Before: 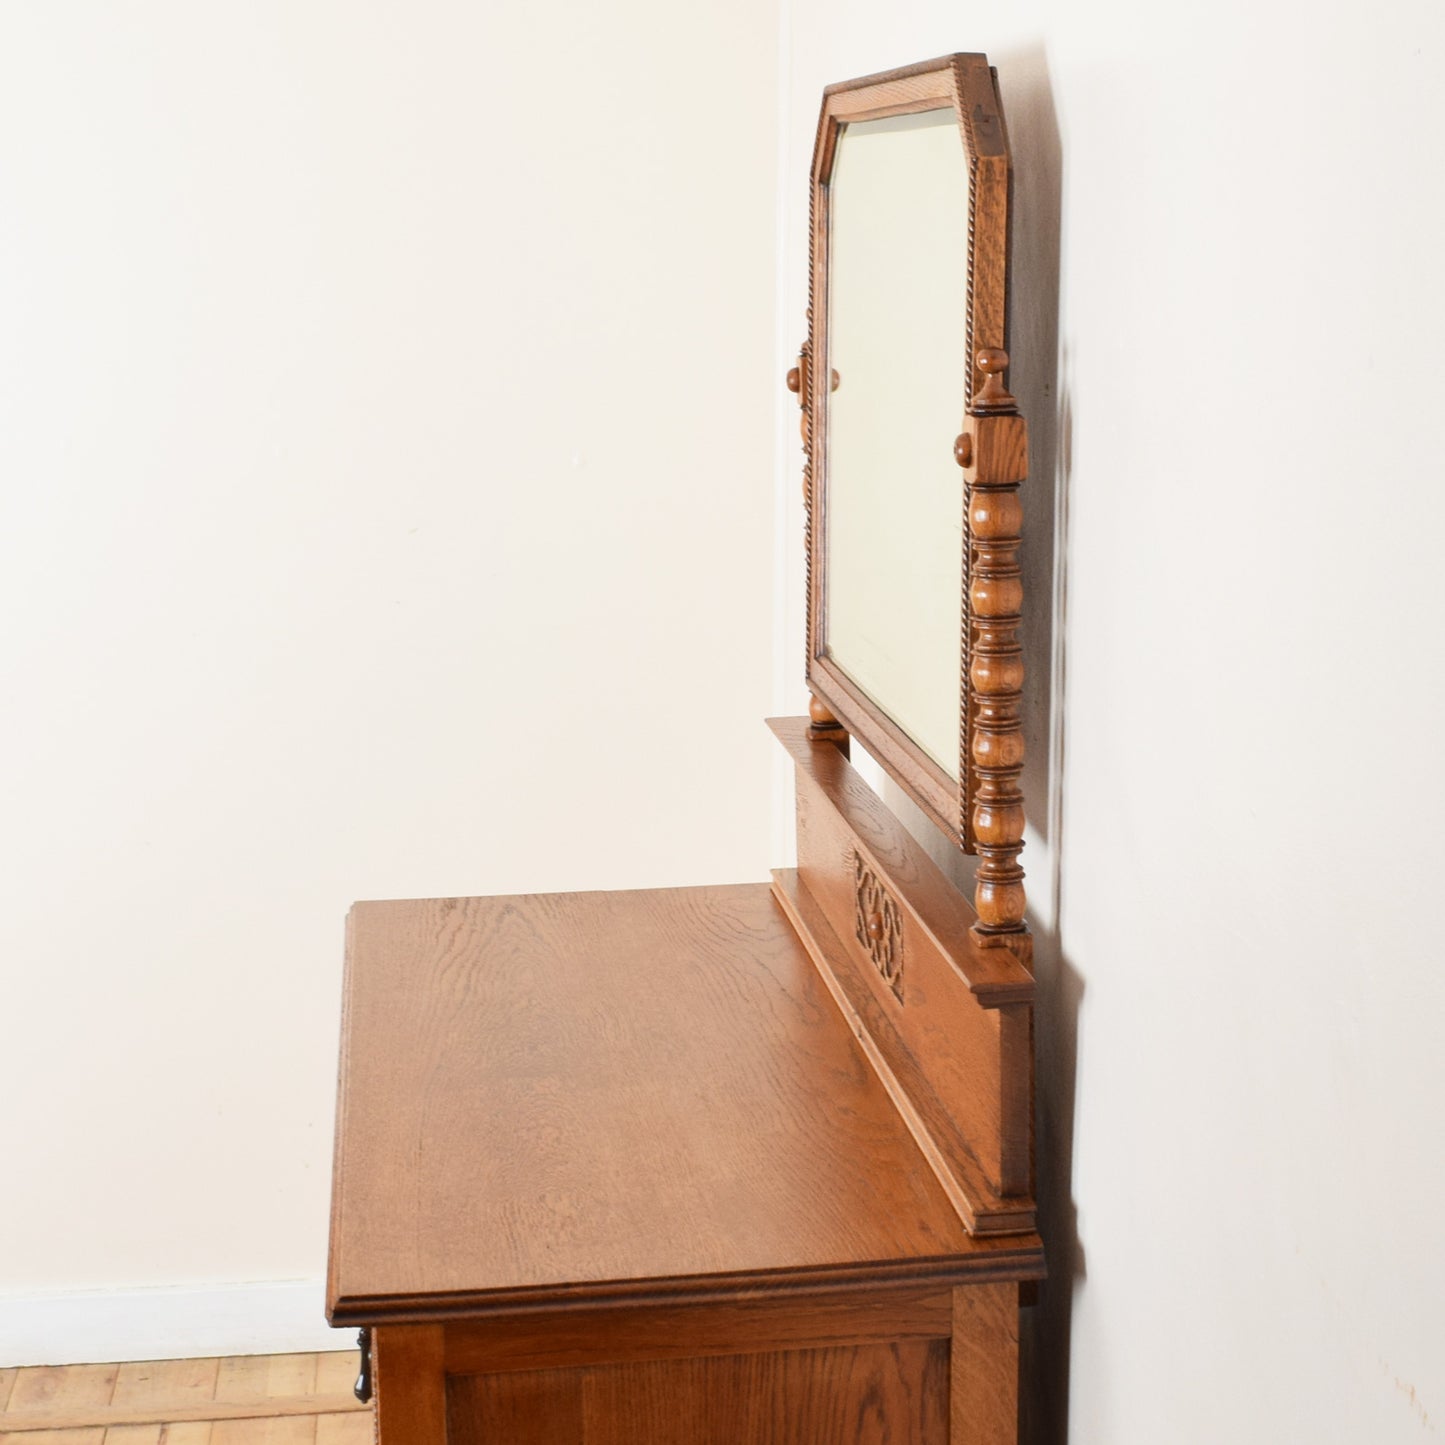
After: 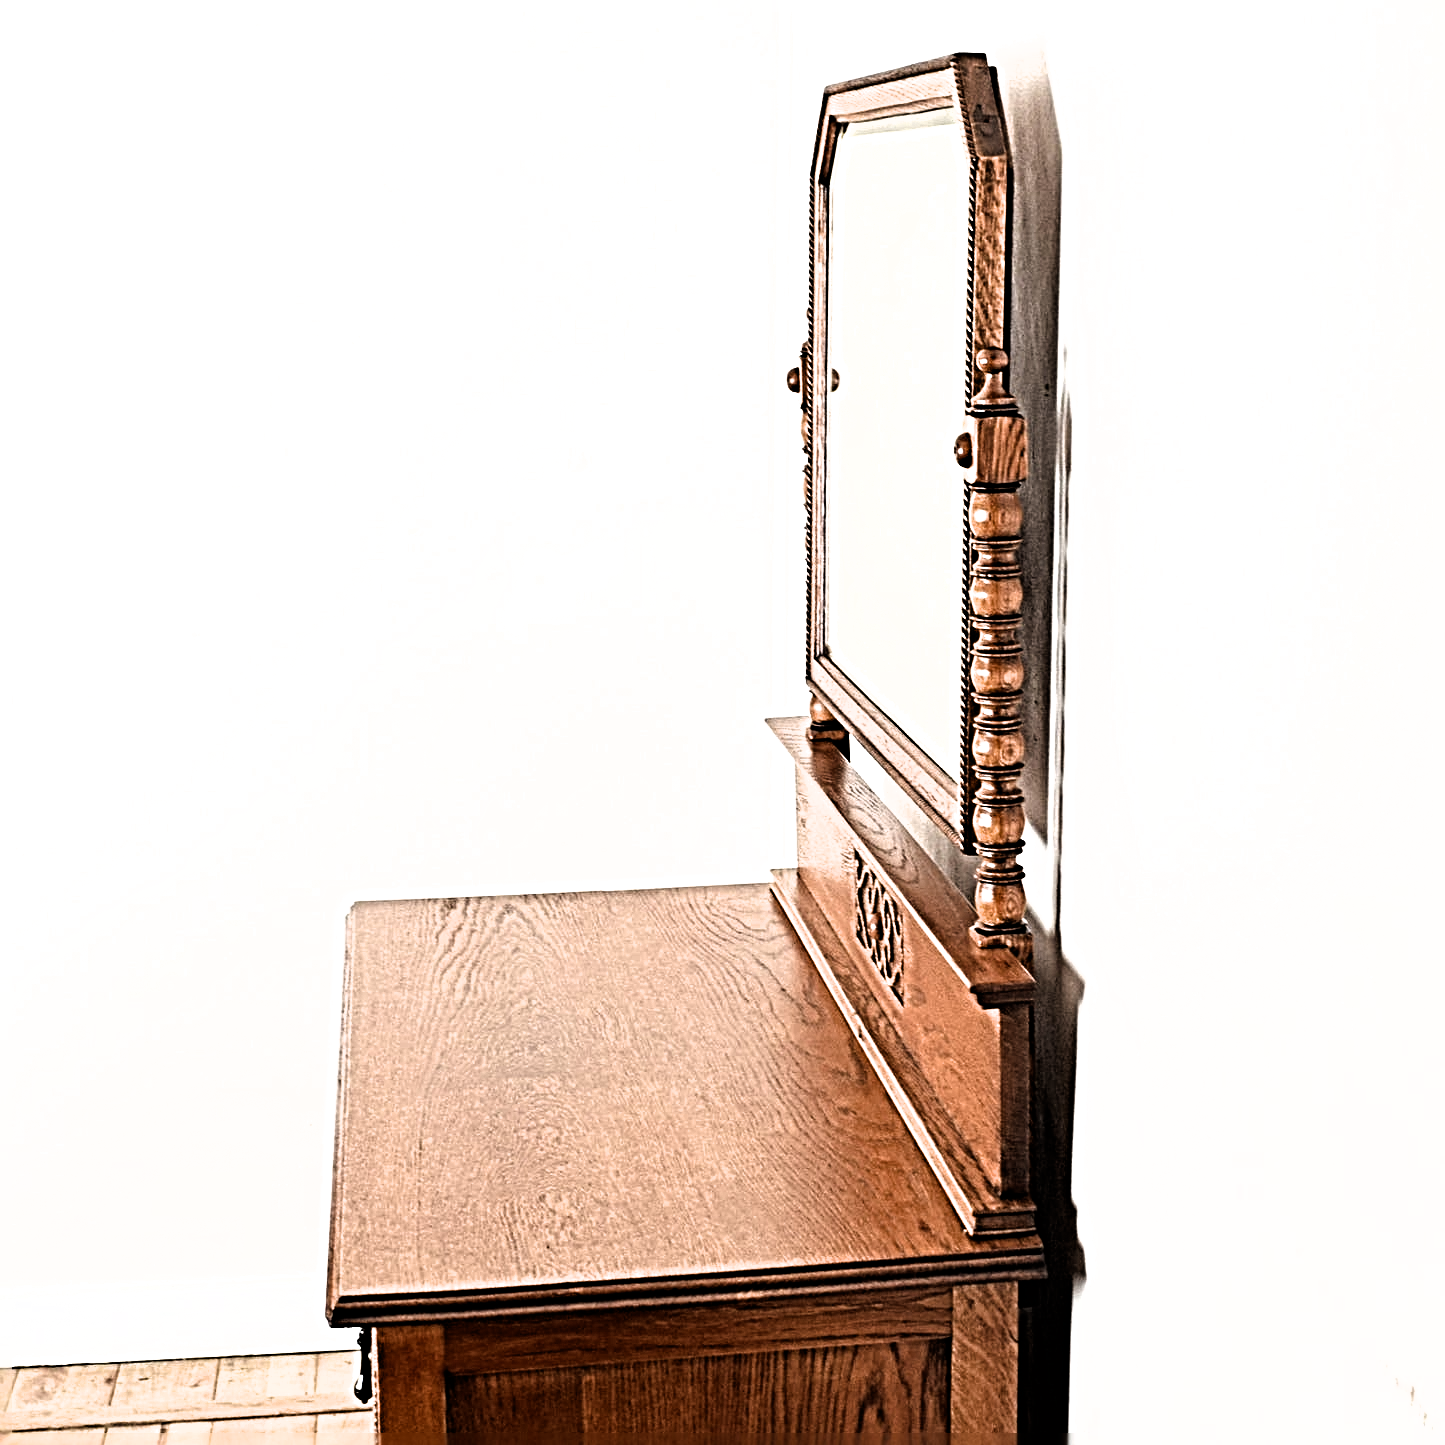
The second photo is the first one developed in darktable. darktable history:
filmic rgb: black relative exposure -8.23 EV, white relative exposure 2.22 EV, hardness 7.1, latitude 85.96%, contrast 1.679, highlights saturation mix -4.22%, shadows ↔ highlights balance -2.28%
sharpen: radius 6.283, amount 1.796, threshold 0.042
